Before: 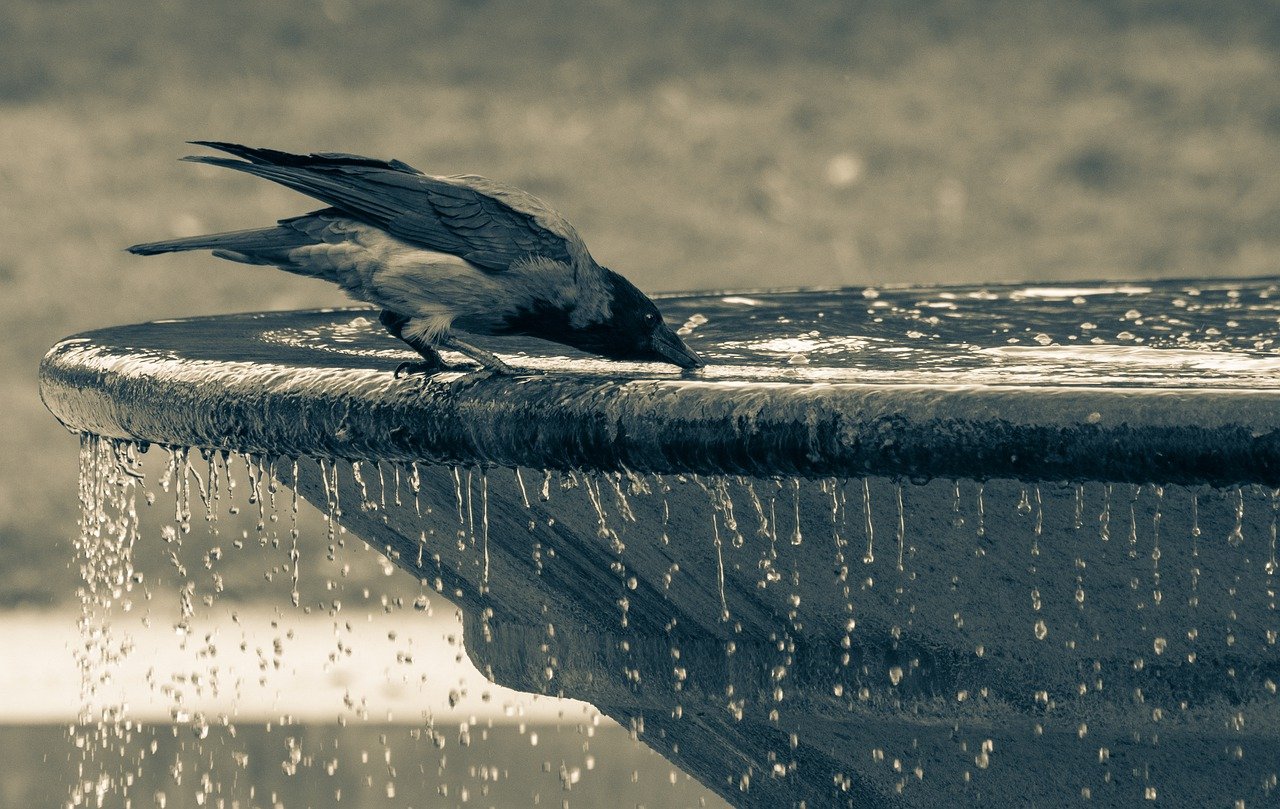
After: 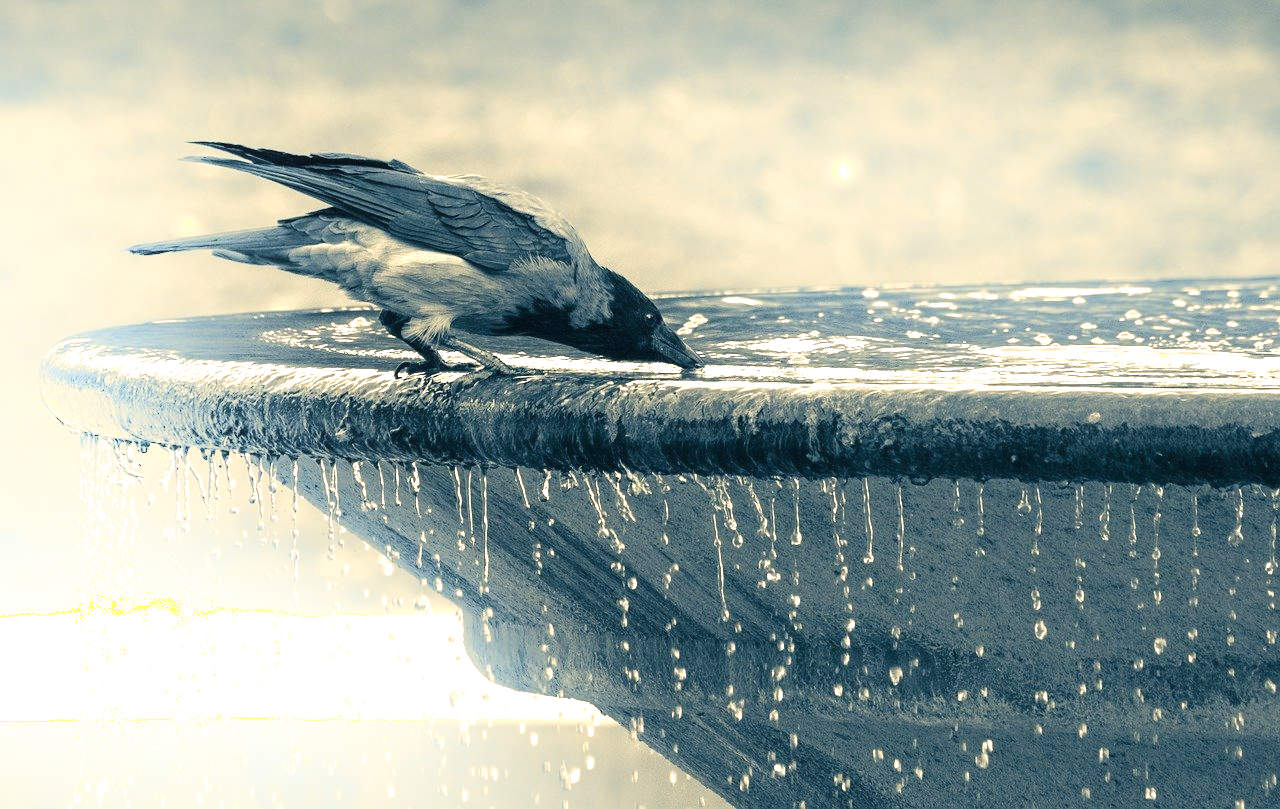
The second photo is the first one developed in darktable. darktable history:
exposure: black level correction 0, exposure 1.2 EV, compensate exposure bias true, compensate highlight preservation false
shadows and highlights: shadows -22.12, highlights 98.99, soften with gaussian
